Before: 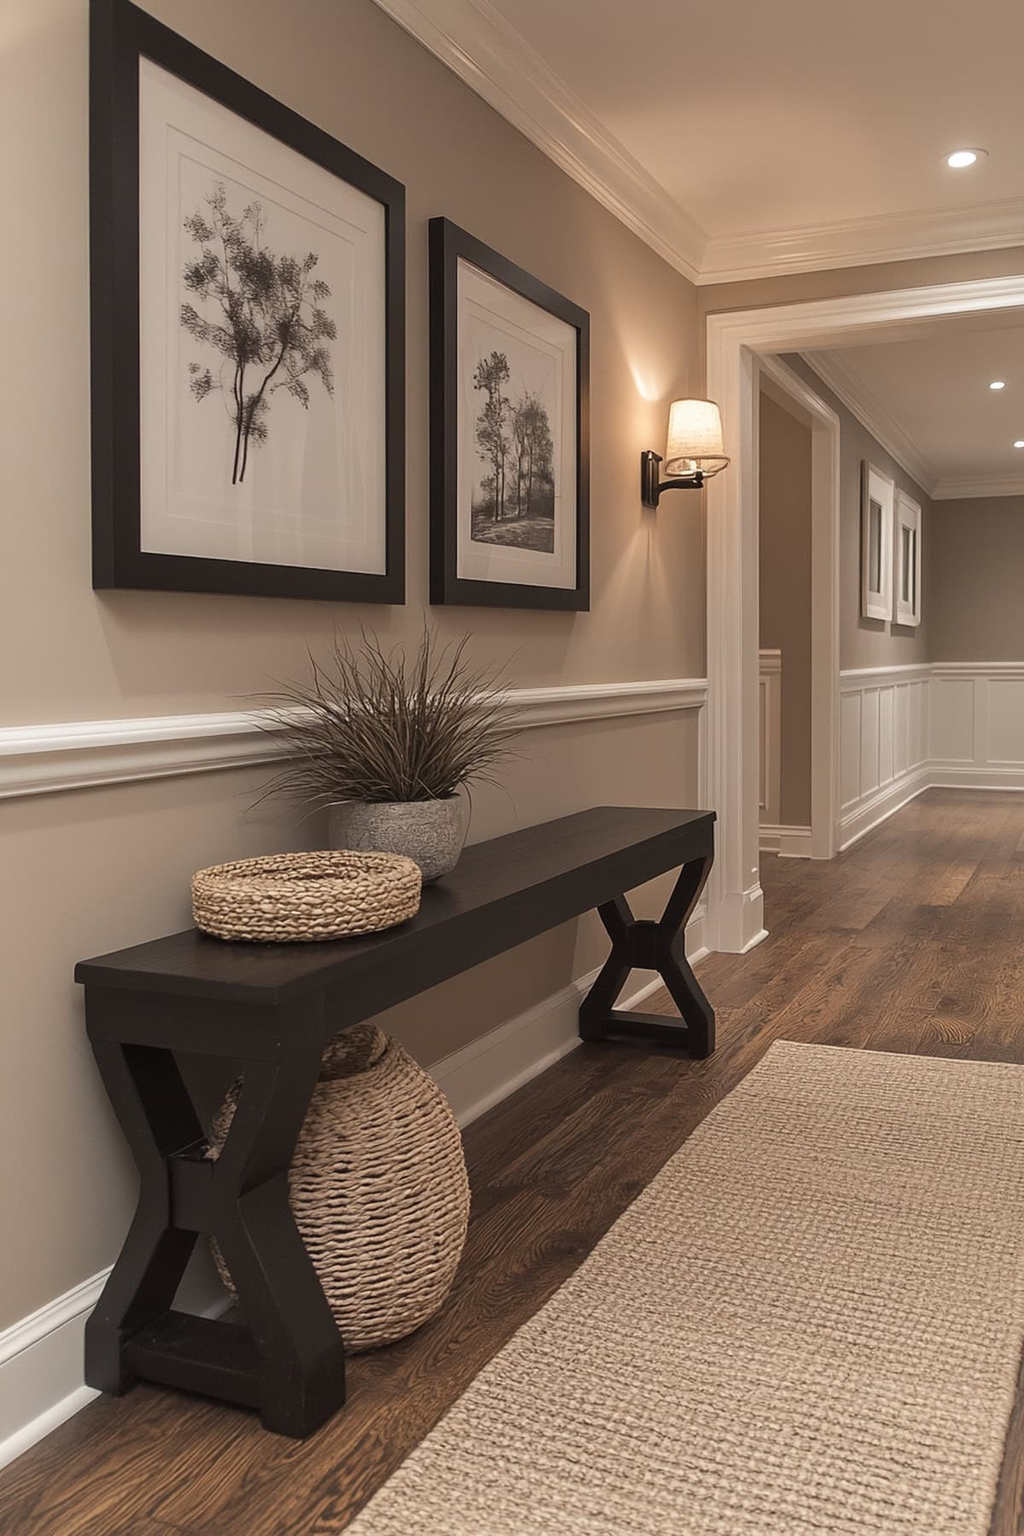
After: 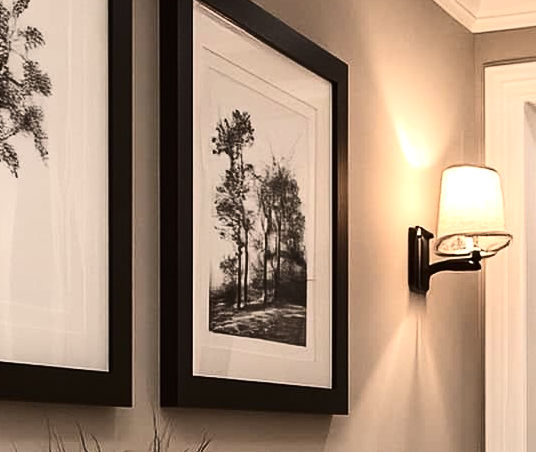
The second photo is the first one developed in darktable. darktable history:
tone equalizer: -8 EV -0.75 EV, -7 EV -0.7 EV, -6 EV -0.6 EV, -5 EV -0.4 EV, -3 EV 0.4 EV, -2 EV 0.6 EV, -1 EV 0.7 EV, +0 EV 0.75 EV, edges refinement/feathering 500, mask exposure compensation -1.57 EV, preserve details no
contrast brightness saturation: contrast 0.28
crop: left 28.64%, top 16.832%, right 26.637%, bottom 58.055%
